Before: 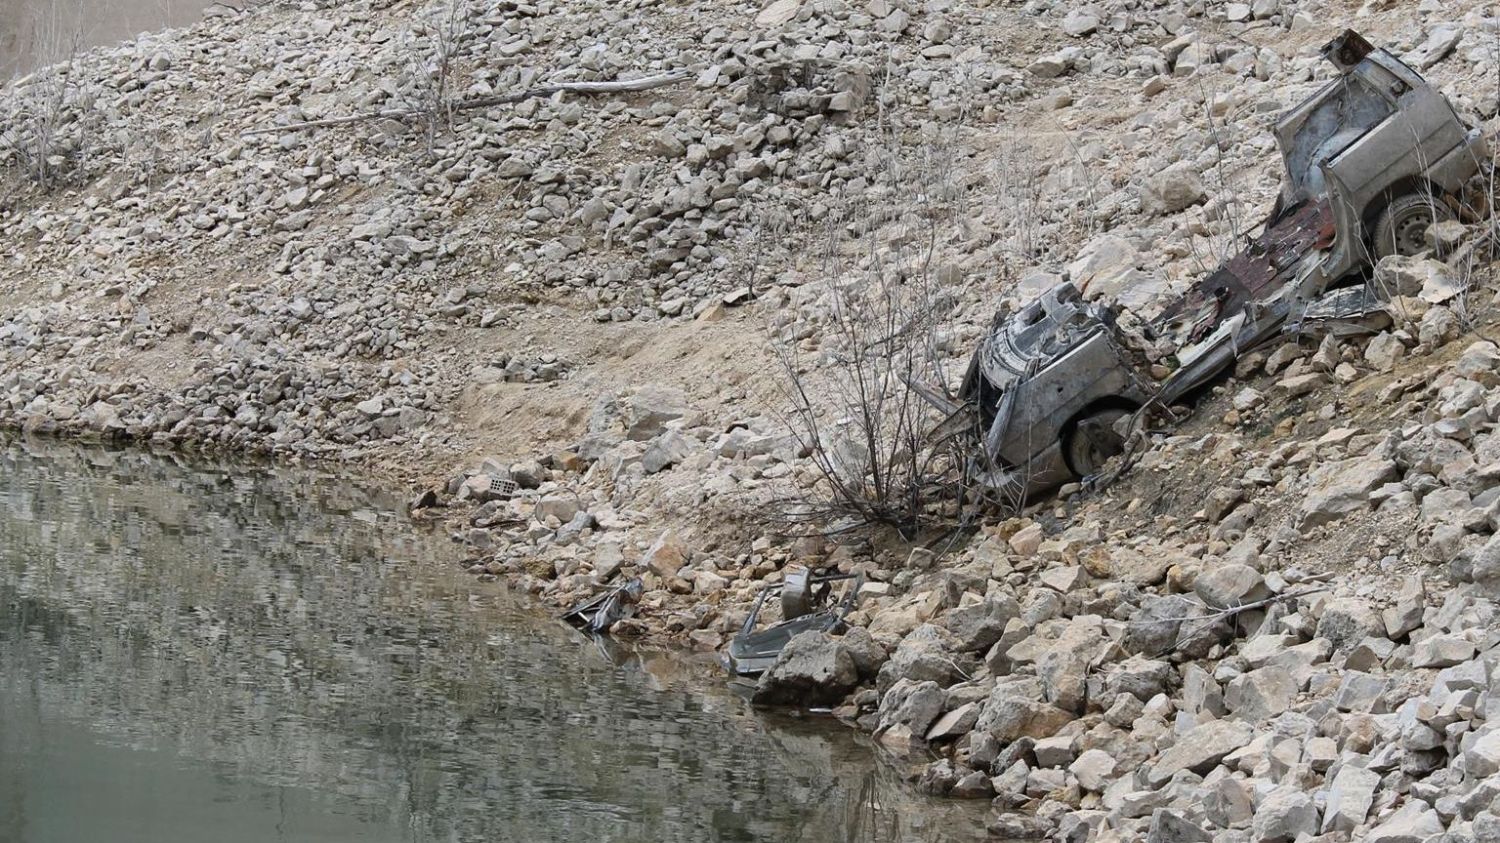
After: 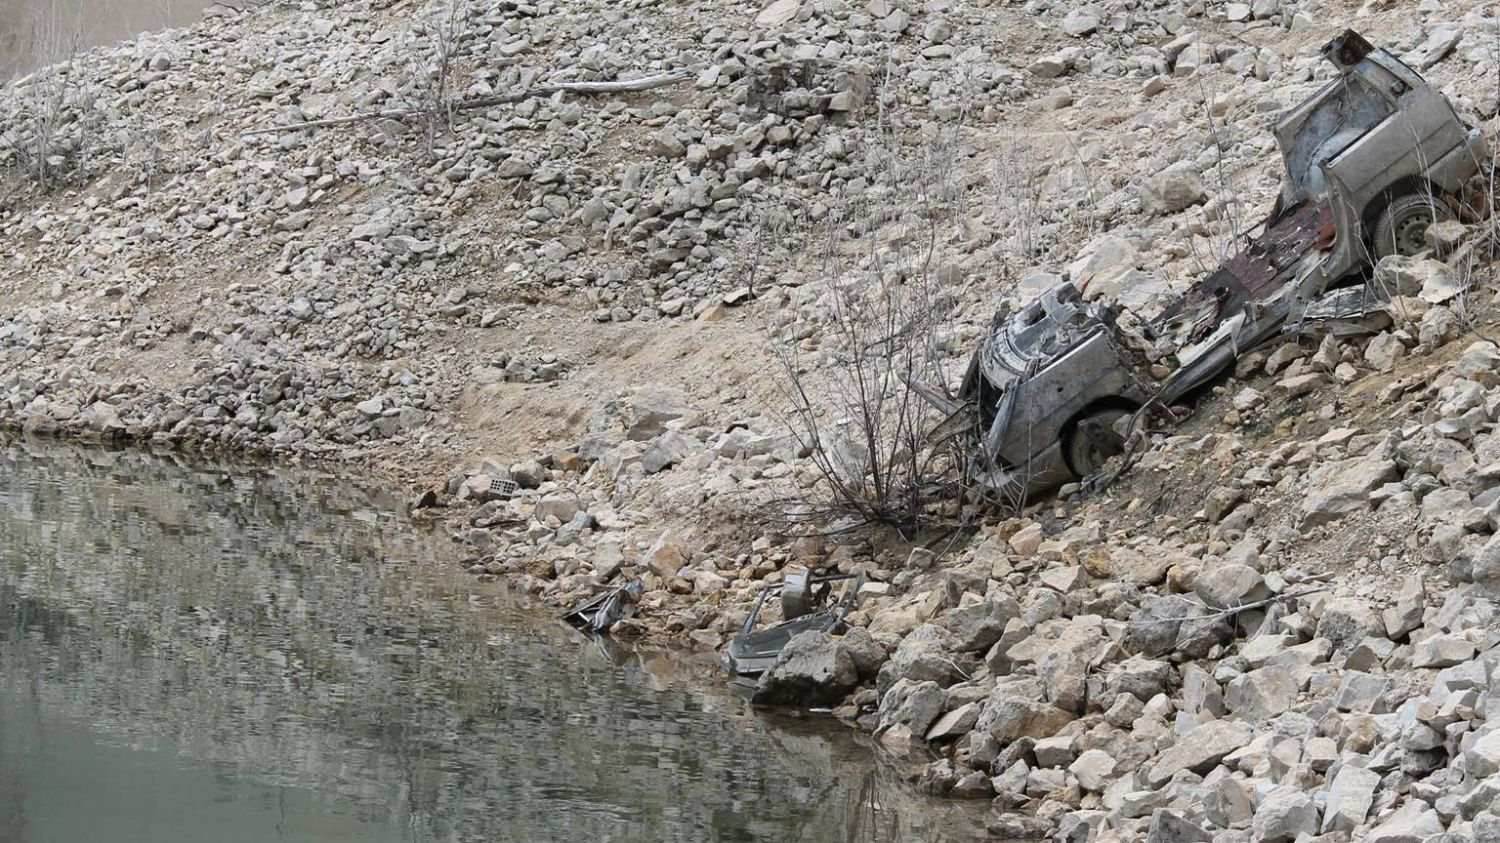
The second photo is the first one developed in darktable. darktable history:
contrast brightness saturation: saturation -0.065
exposure: exposure 0.082 EV, compensate highlight preservation false
